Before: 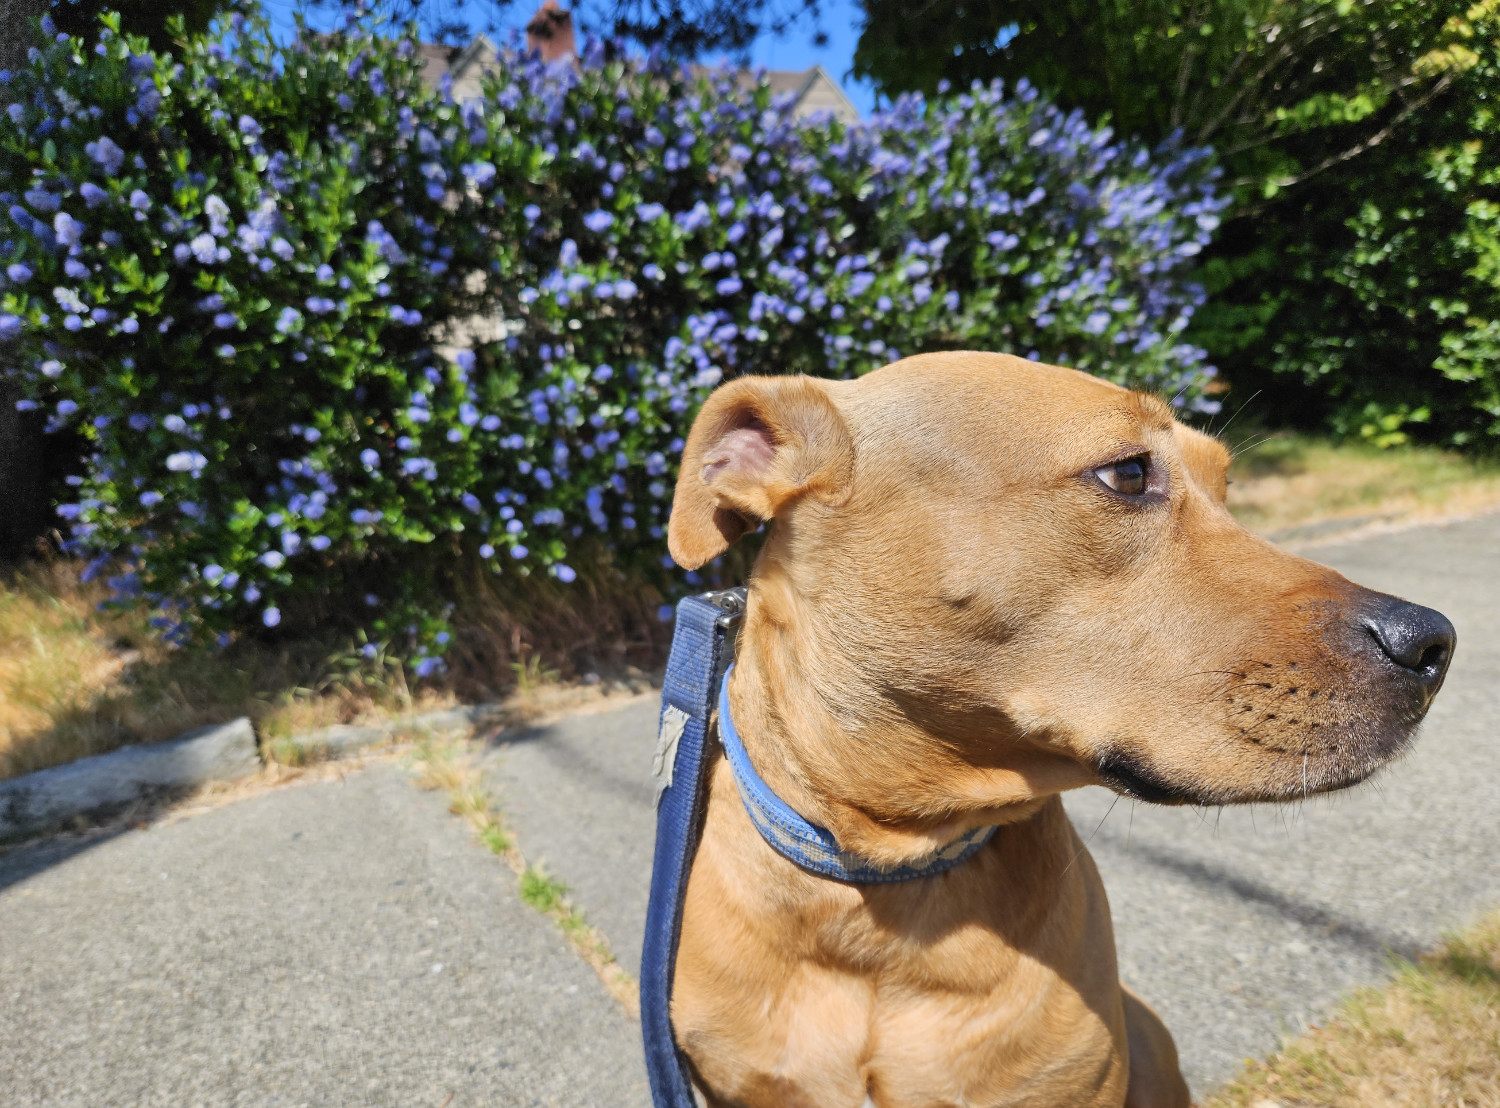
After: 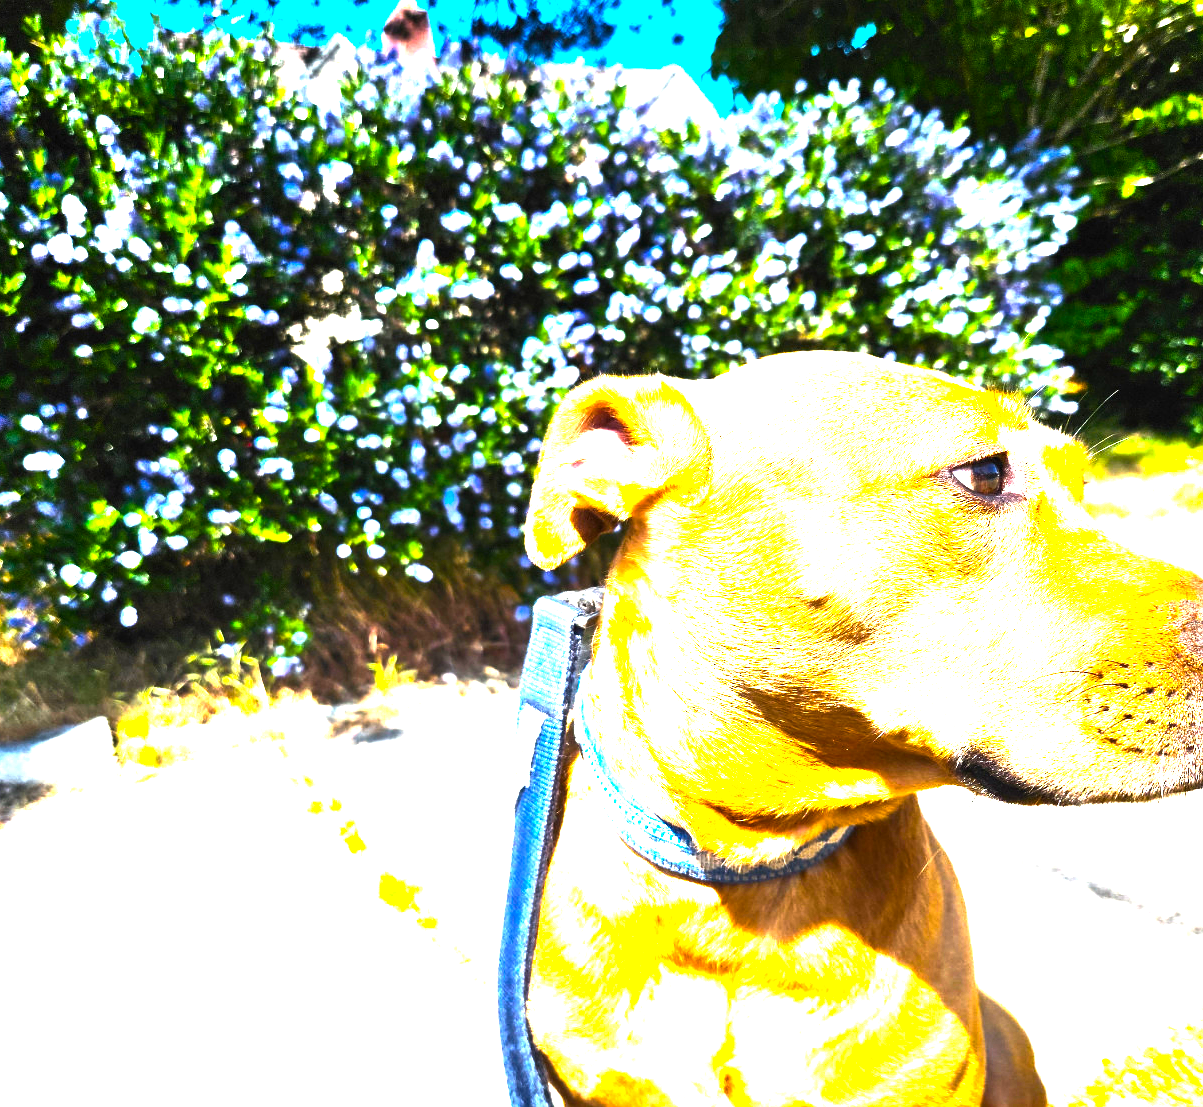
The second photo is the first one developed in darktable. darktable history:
color balance: mode lift, gamma, gain (sRGB)
crop and rotate: left 9.597%, right 10.195%
tone equalizer: -8 EV -0.75 EV, -7 EV -0.7 EV, -6 EV -0.6 EV, -5 EV -0.4 EV, -3 EV 0.4 EV, -2 EV 0.6 EV, -1 EV 0.7 EV, +0 EV 0.75 EV, edges refinement/feathering 500, mask exposure compensation -1.57 EV, preserve details no
color balance rgb: perceptual saturation grading › global saturation 25%, perceptual brilliance grading › global brilliance 35%, perceptual brilliance grading › highlights 50%, perceptual brilliance grading › mid-tones 60%, perceptual brilliance grading › shadows 35%, global vibrance 20%
